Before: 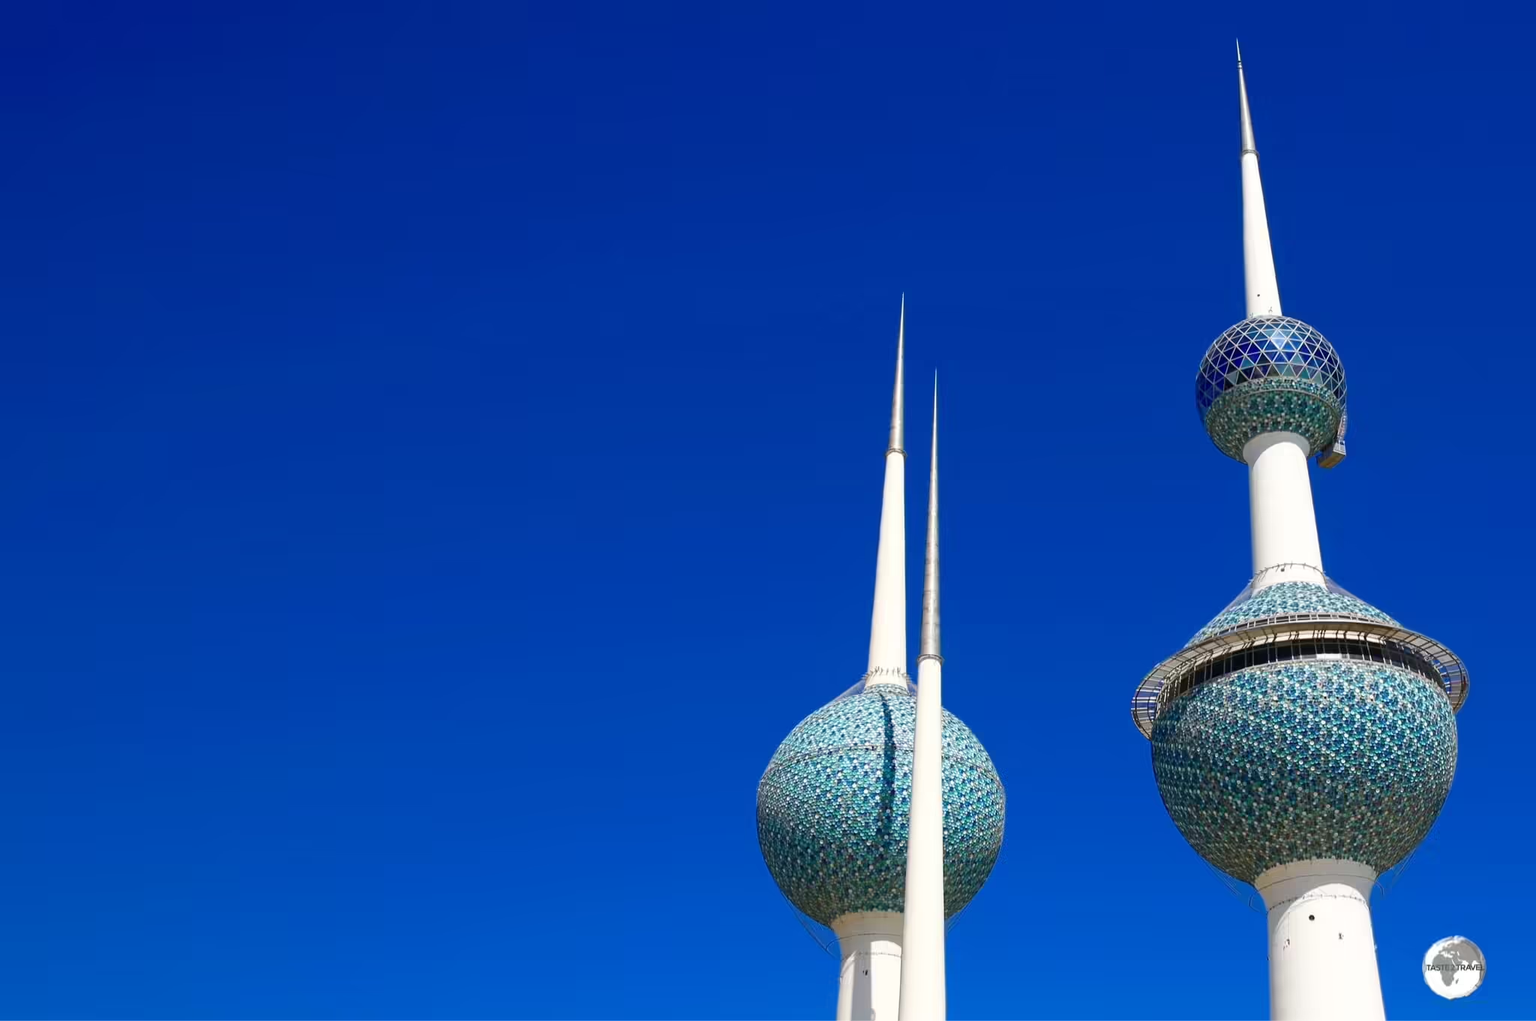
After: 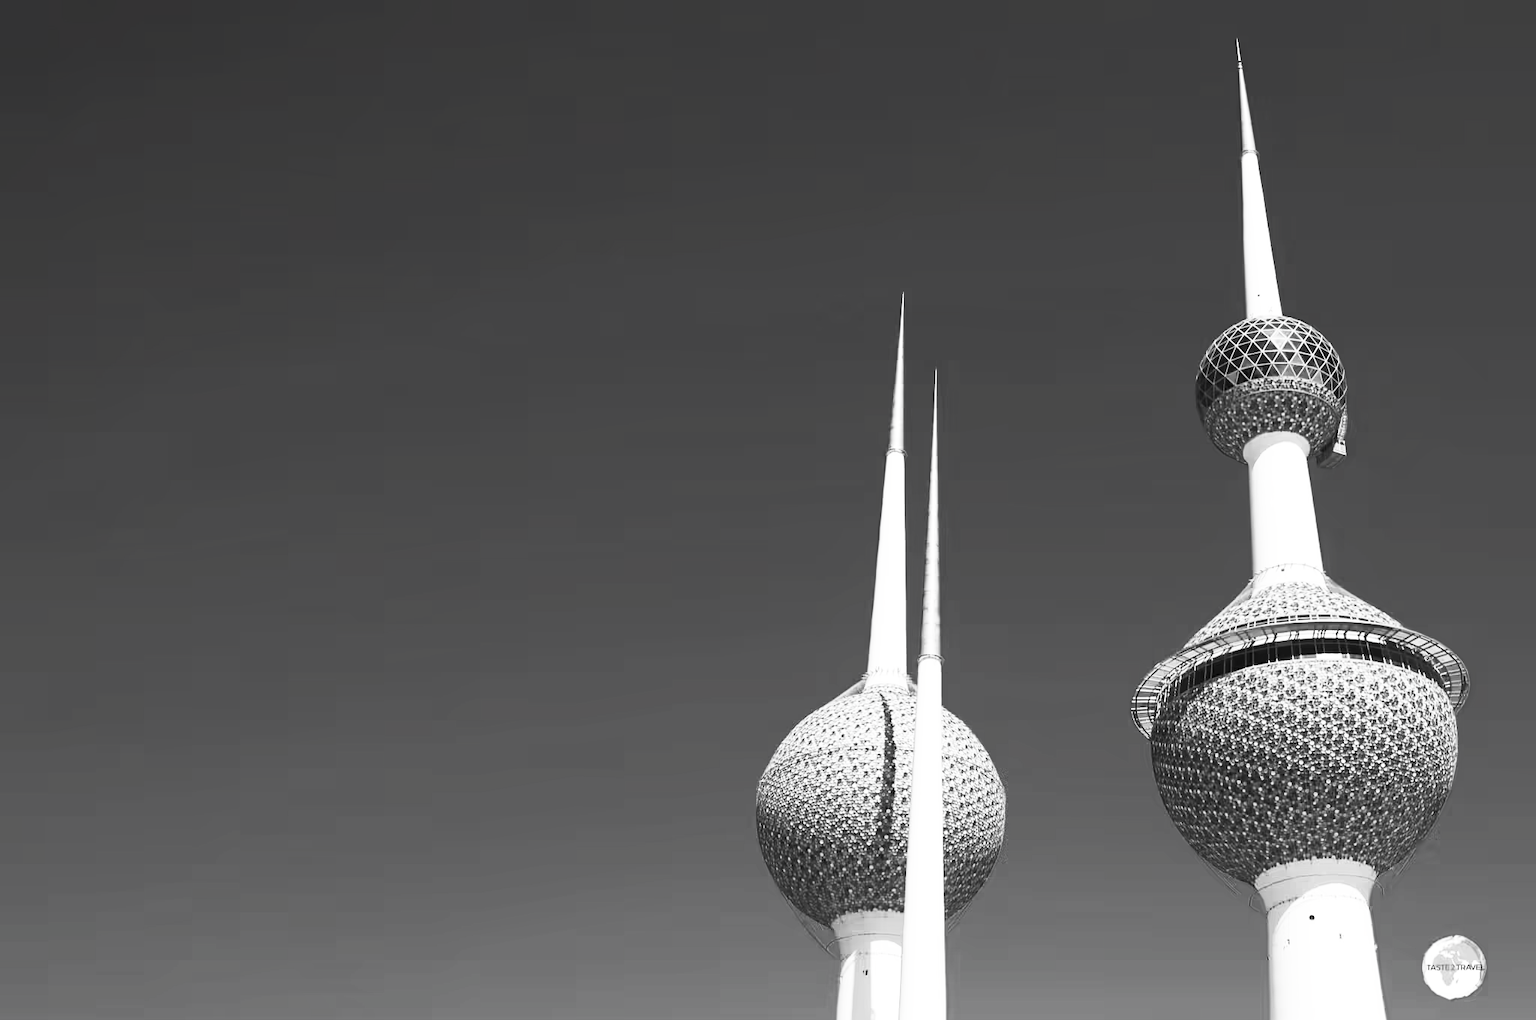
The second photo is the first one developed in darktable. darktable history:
contrast brightness saturation: contrast 0.543, brightness 0.487, saturation -0.993
